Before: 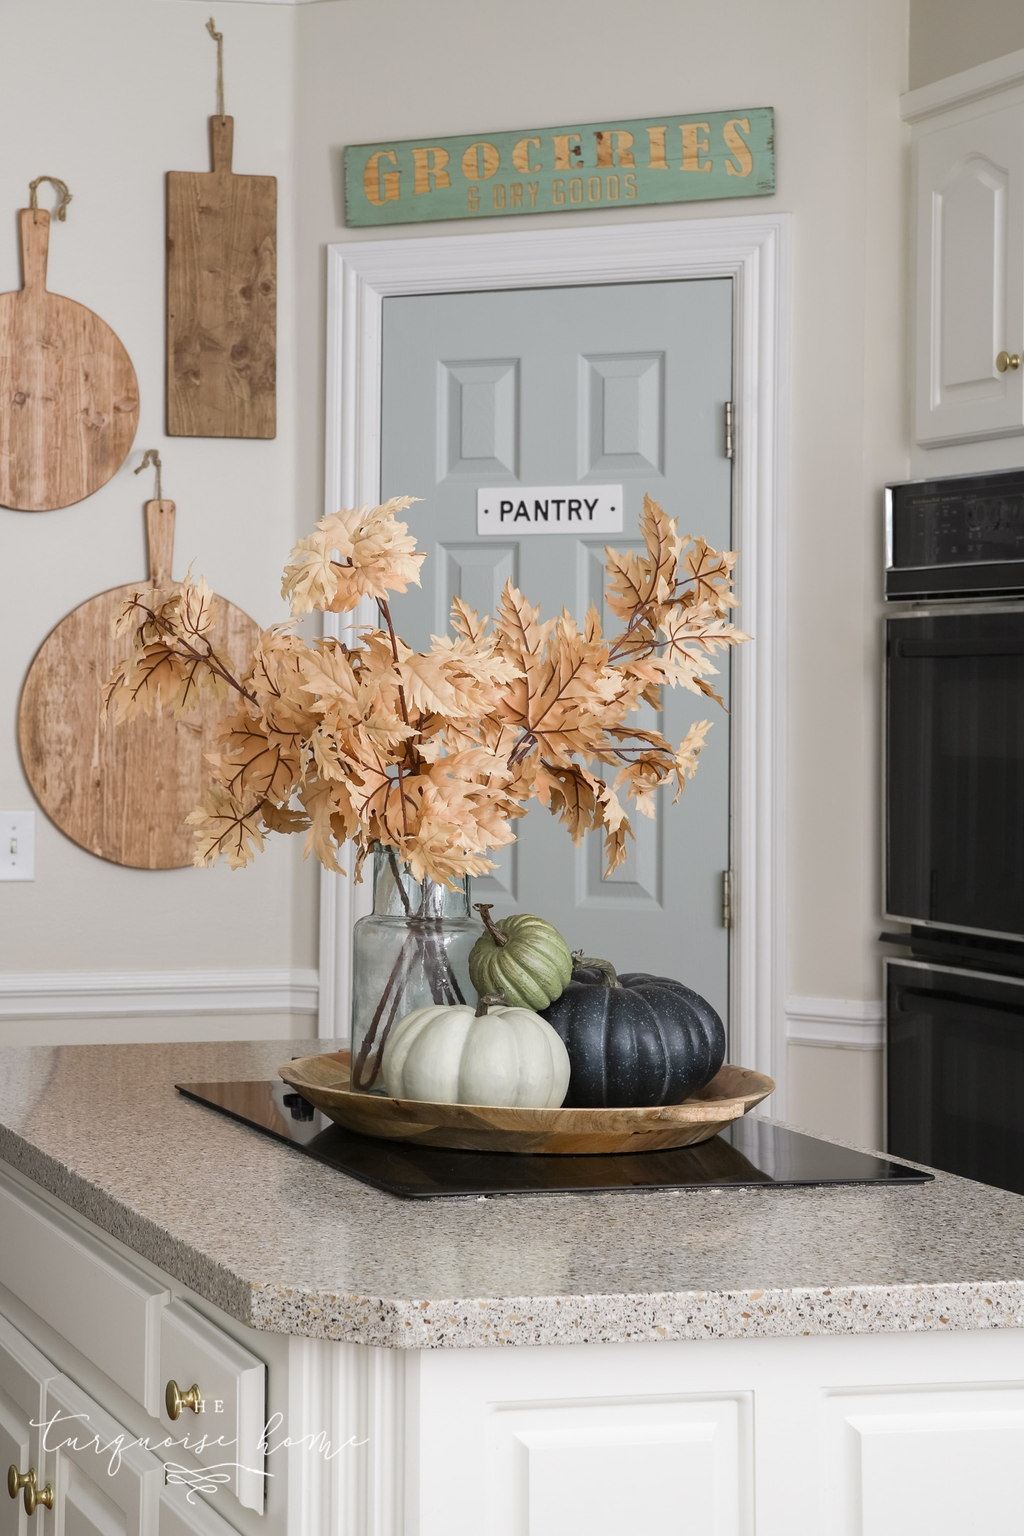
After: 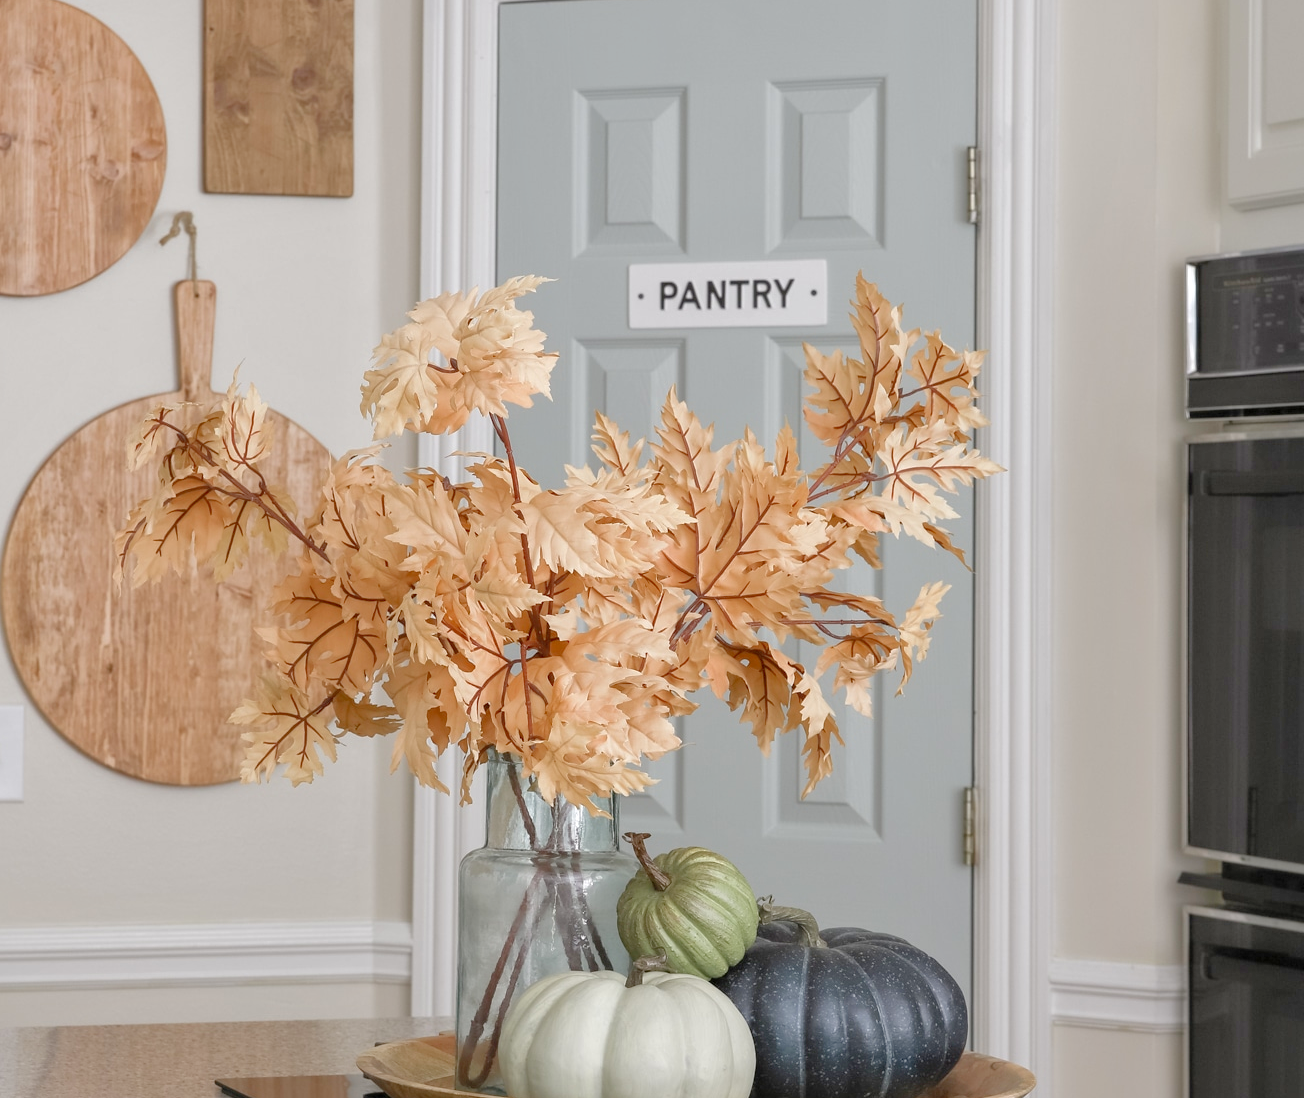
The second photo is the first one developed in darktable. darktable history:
tone curve: curves: ch0 [(0, 0) (0.004, 0.008) (0.077, 0.156) (0.169, 0.29) (0.774, 0.774) (1, 1)], color space Lab, linked channels, preserve colors none
crop: left 1.744%, top 19.225%, right 5.069%, bottom 28.357%
local contrast: mode bilateral grid, contrast 20, coarseness 50, detail 120%, midtone range 0.2
